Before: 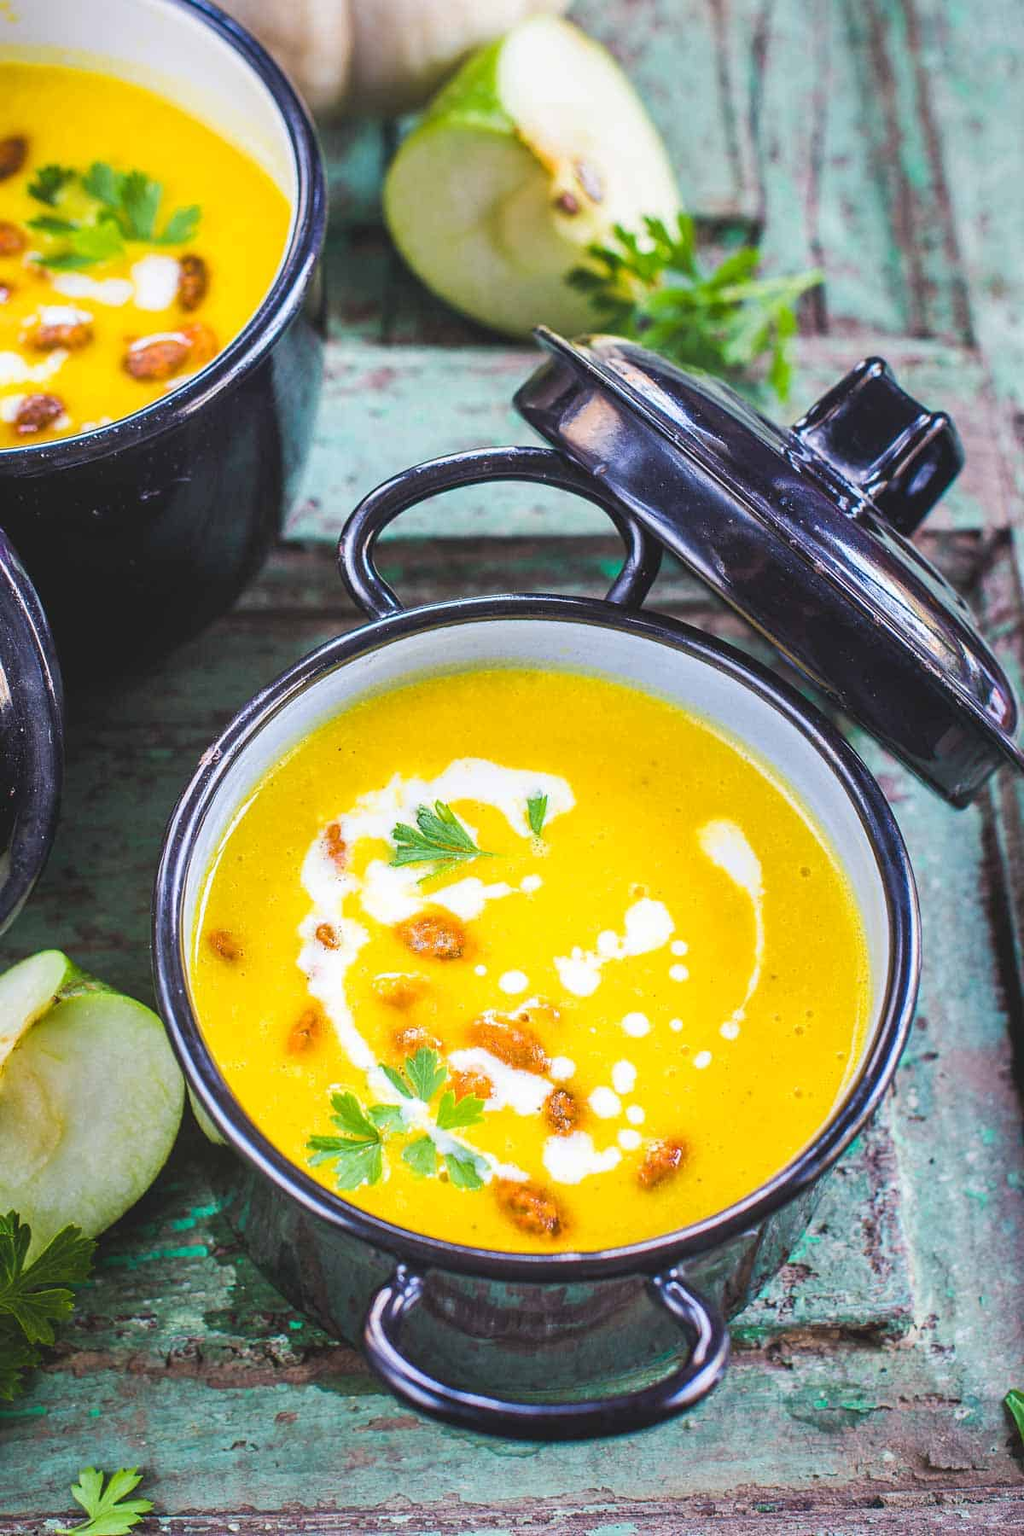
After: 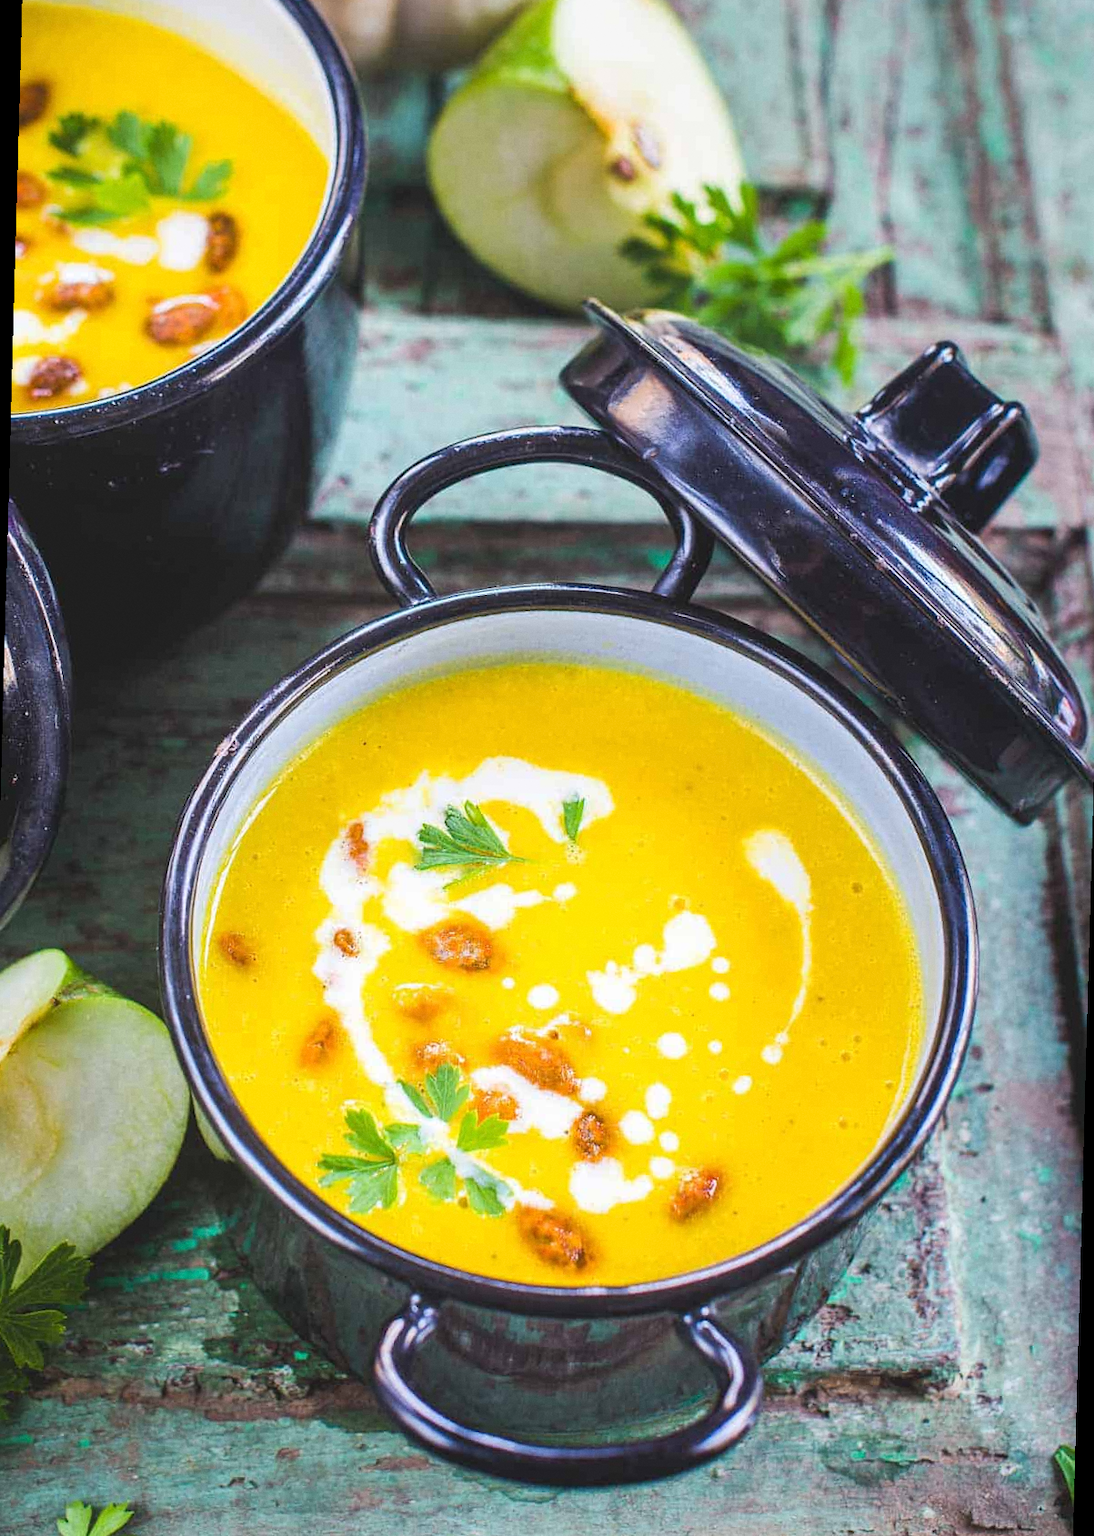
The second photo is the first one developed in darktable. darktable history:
white balance: emerald 1
grain: coarseness 0.09 ISO, strength 10%
rotate and perspective: rotation 1.57°, crop left 0.018, crop right 0.982, crop top 0.039, crop bottom 0.961
